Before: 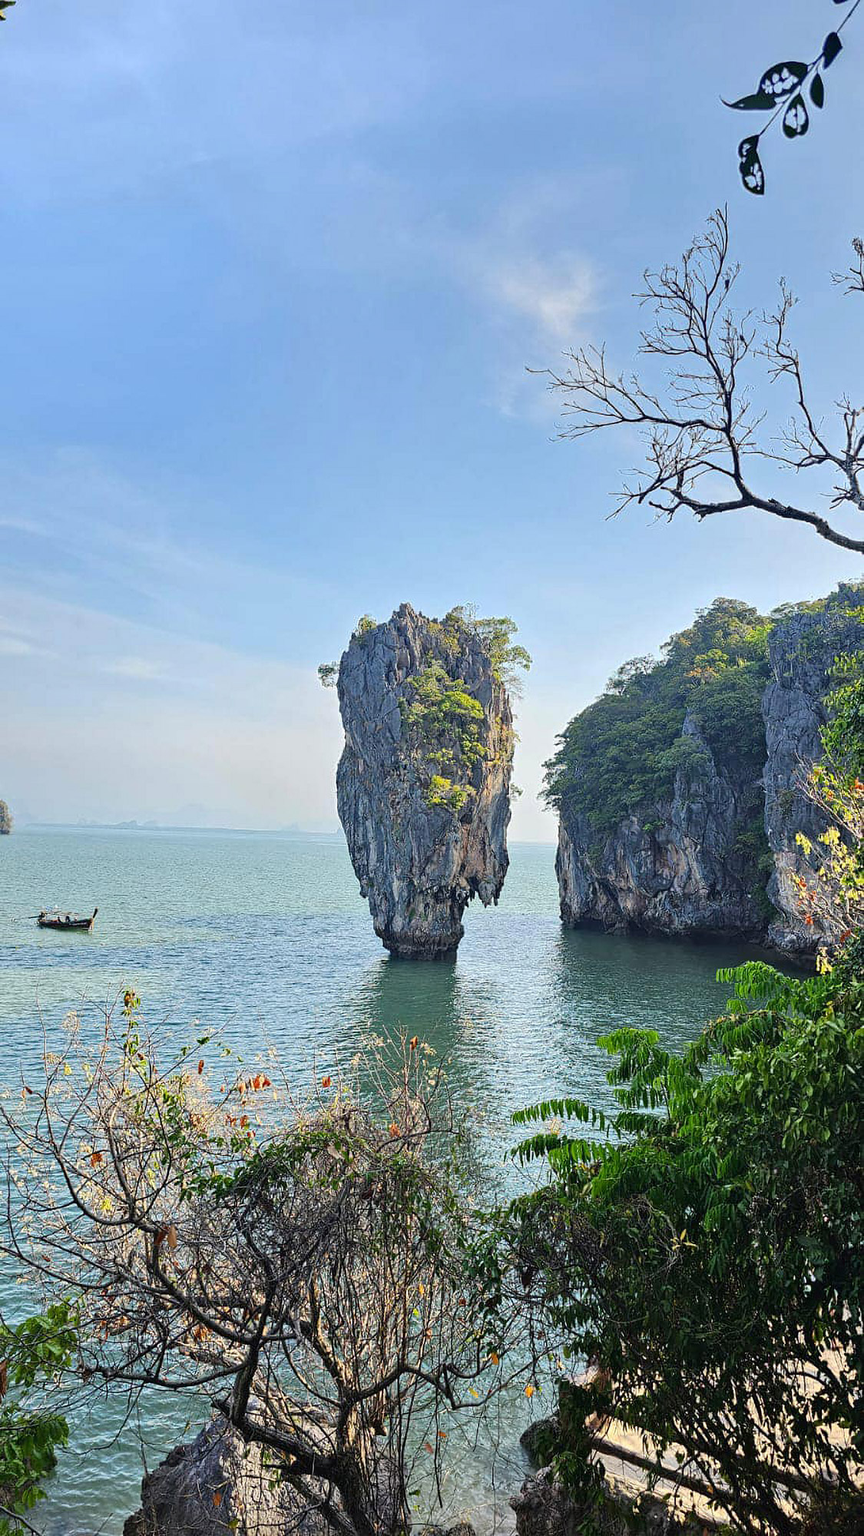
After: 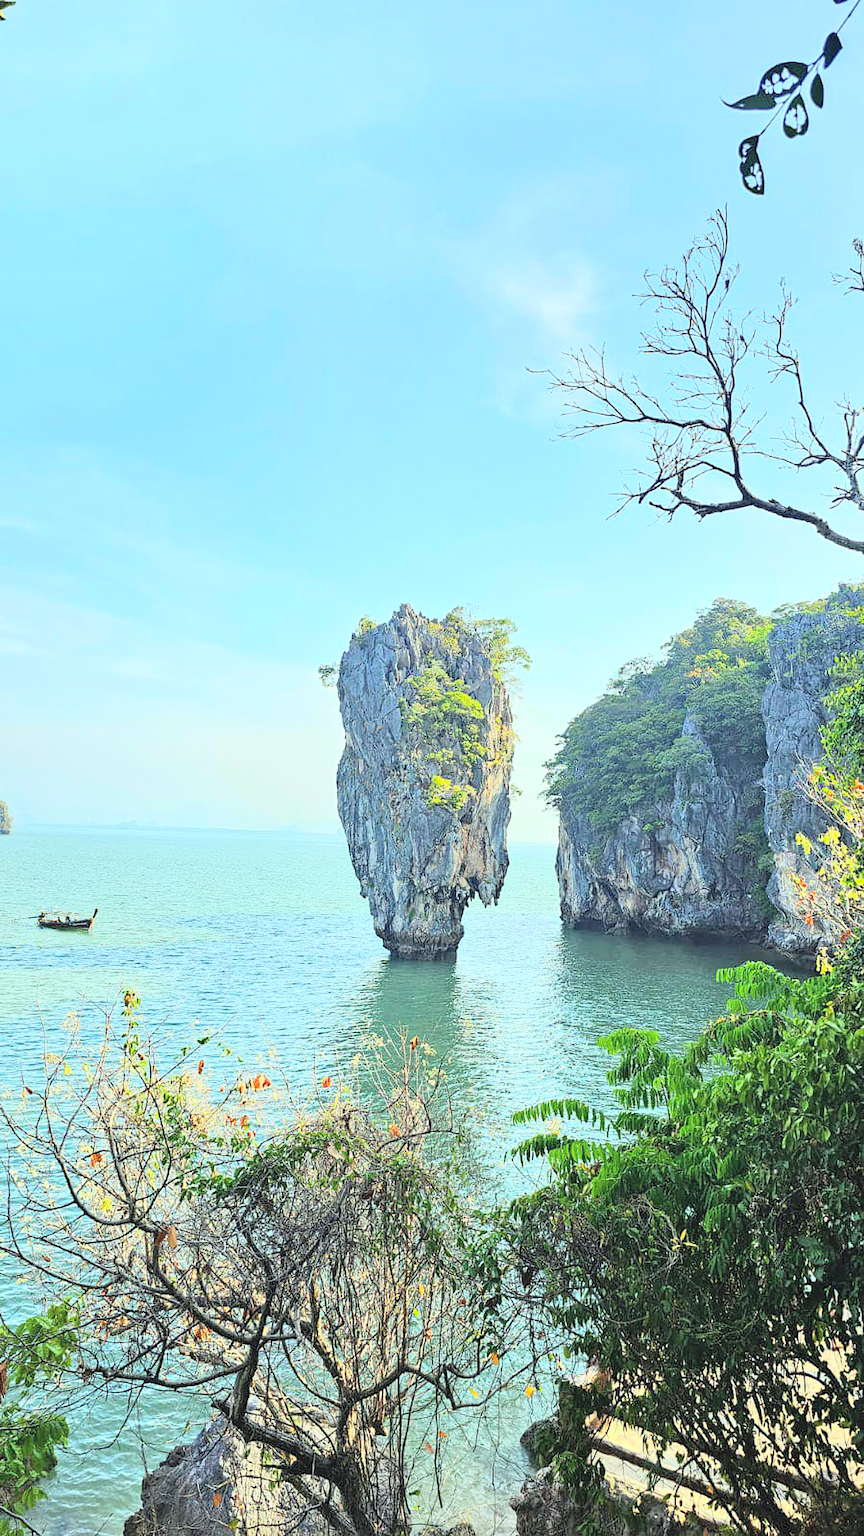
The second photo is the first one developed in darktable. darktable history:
global tonemap: drago (0.7, 100)
color correction: highlights a* -8, highlights b* 3.1
contrast brightness saturation: contrast 0.2, brightness 0.16, saturation 0.22
